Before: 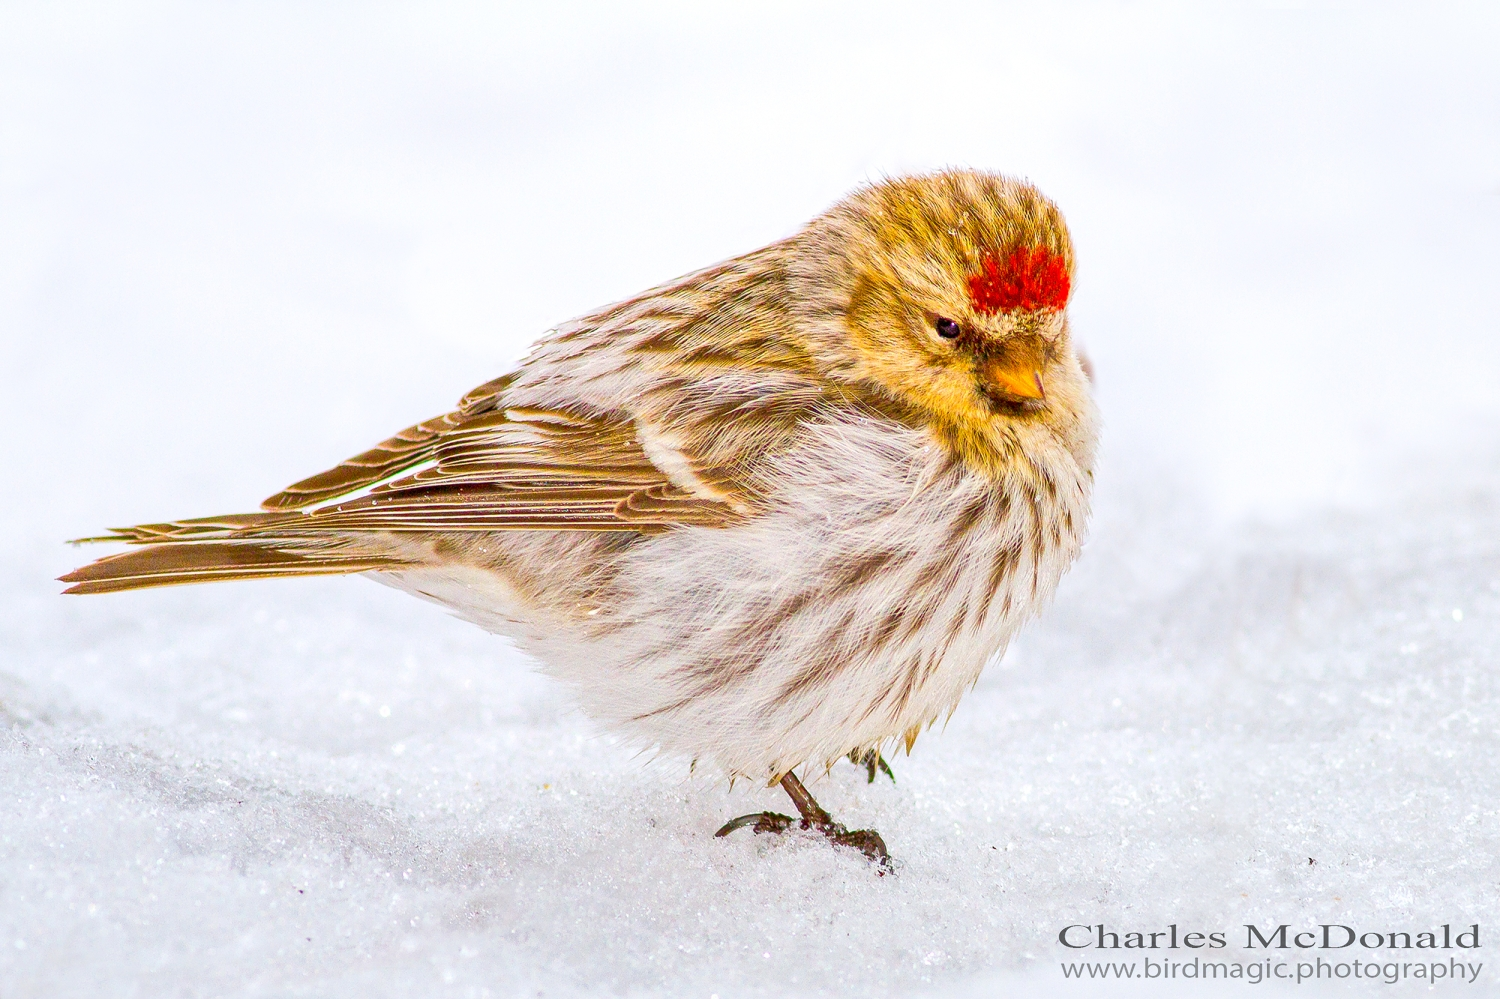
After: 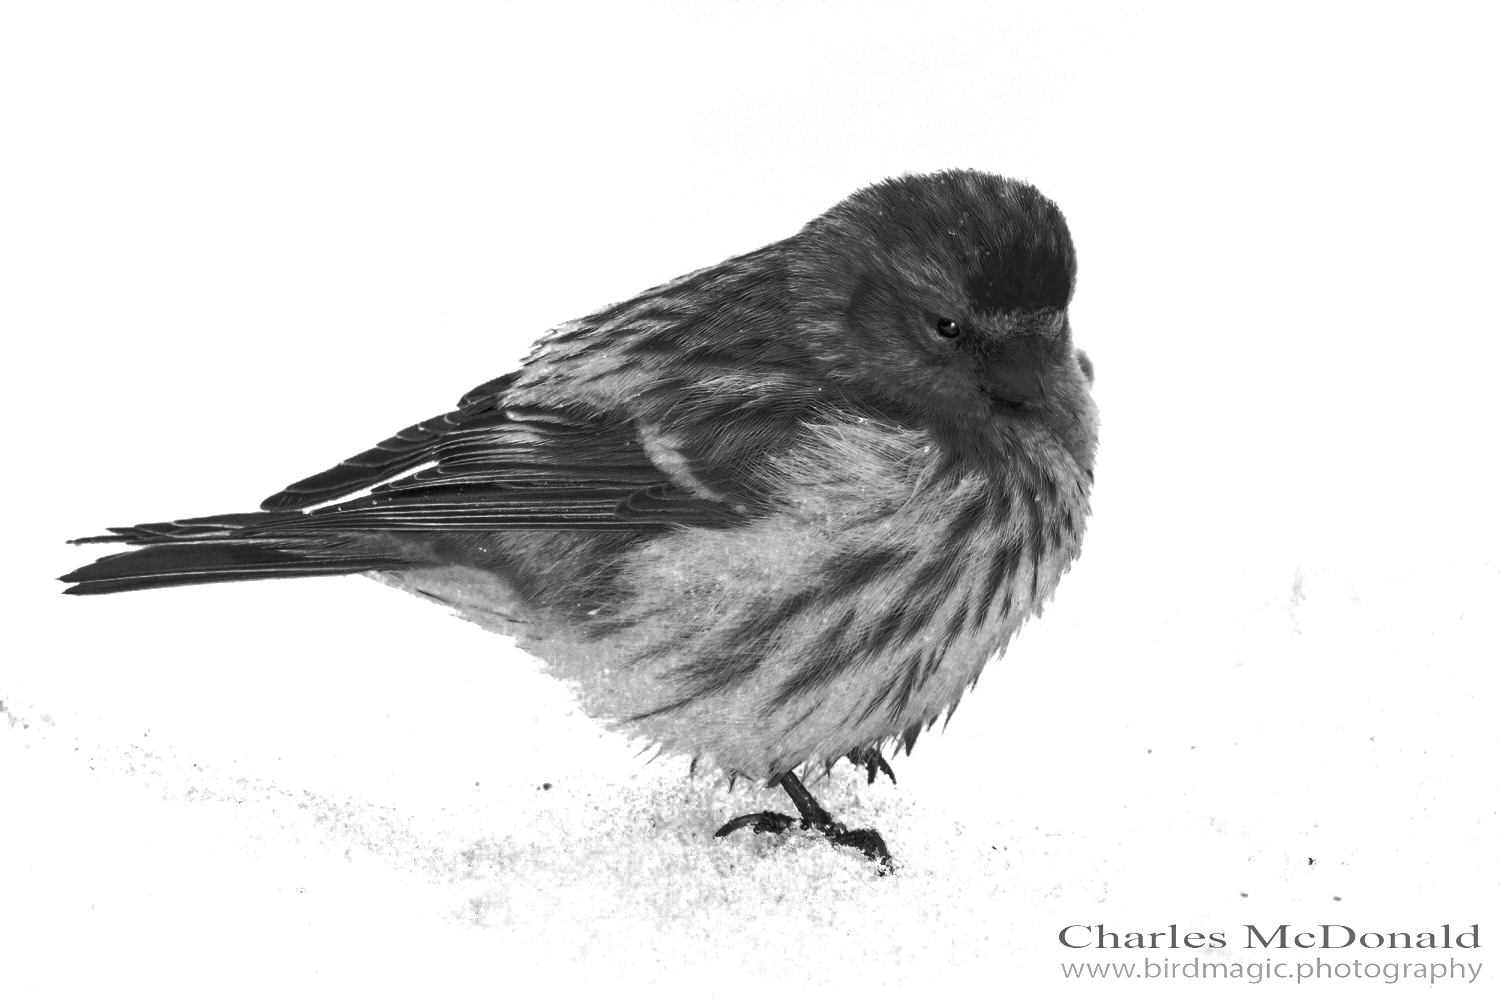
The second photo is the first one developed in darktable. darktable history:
velvia: strength 74.6%
color zones: curves: ch0 [(0.287, 0.048) (0.493, 0.484) (0.737, 0.816)]; ch1 [(0, 0) (0.143, 0) (0.286, 0) (0.429, 0) (0.571, 0) (0.714, 0) (0.857, 0)], mix 101.4%
